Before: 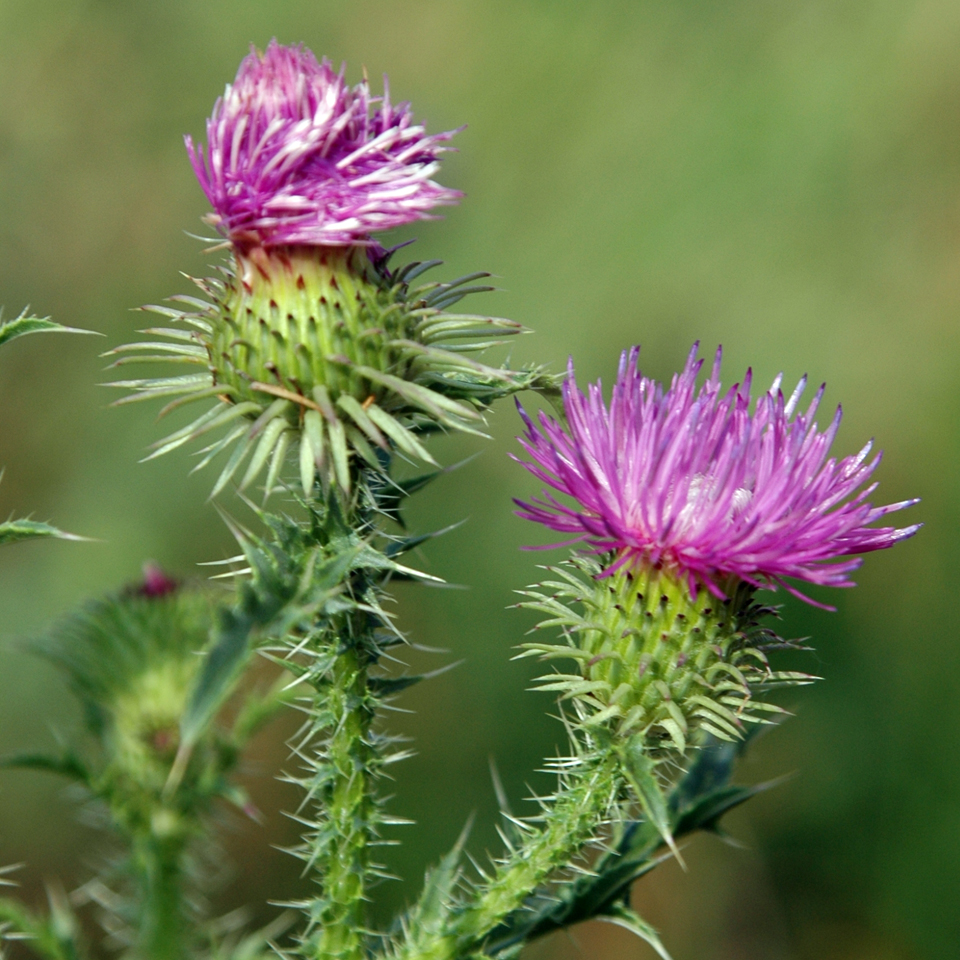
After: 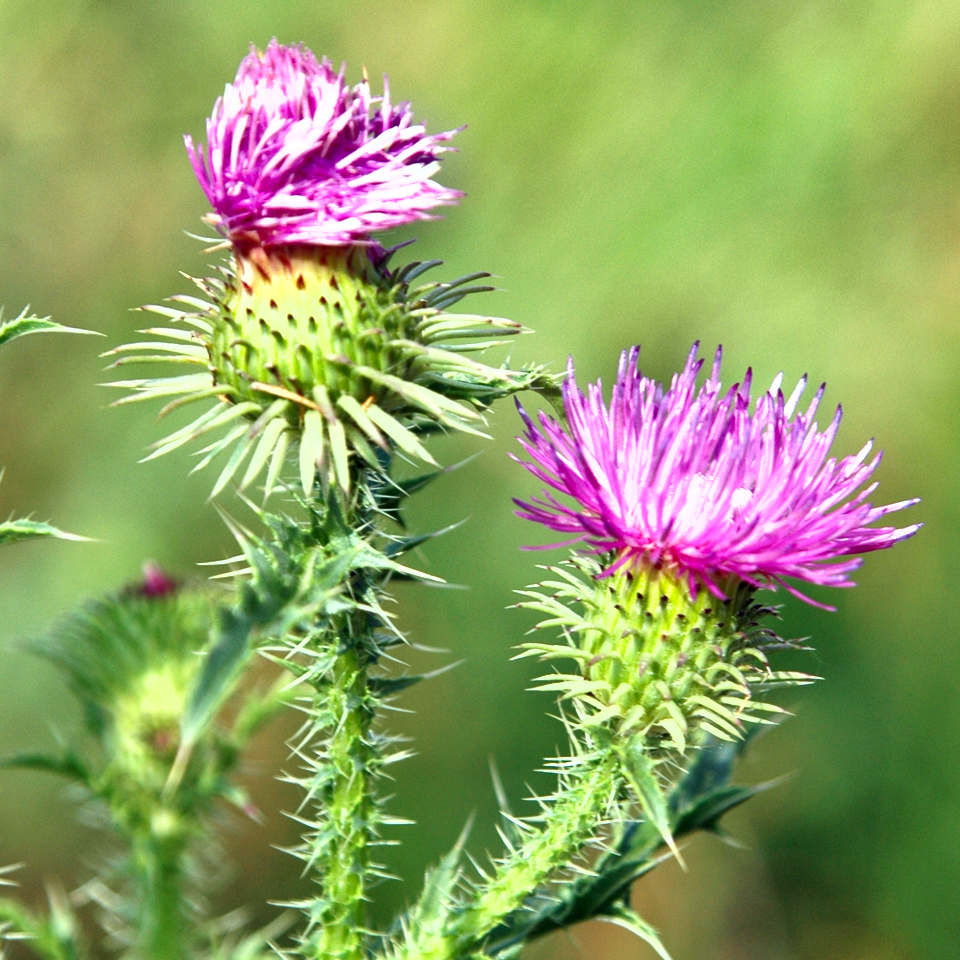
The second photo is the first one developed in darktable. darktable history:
shadows and highlights: shadows 40, highlights -54, highlights color adjustment 46%, low approximation 0.01, soften with gaussian
exposure: black level correction 0, exposure 1.2 EV, compensate highlight preservation false
